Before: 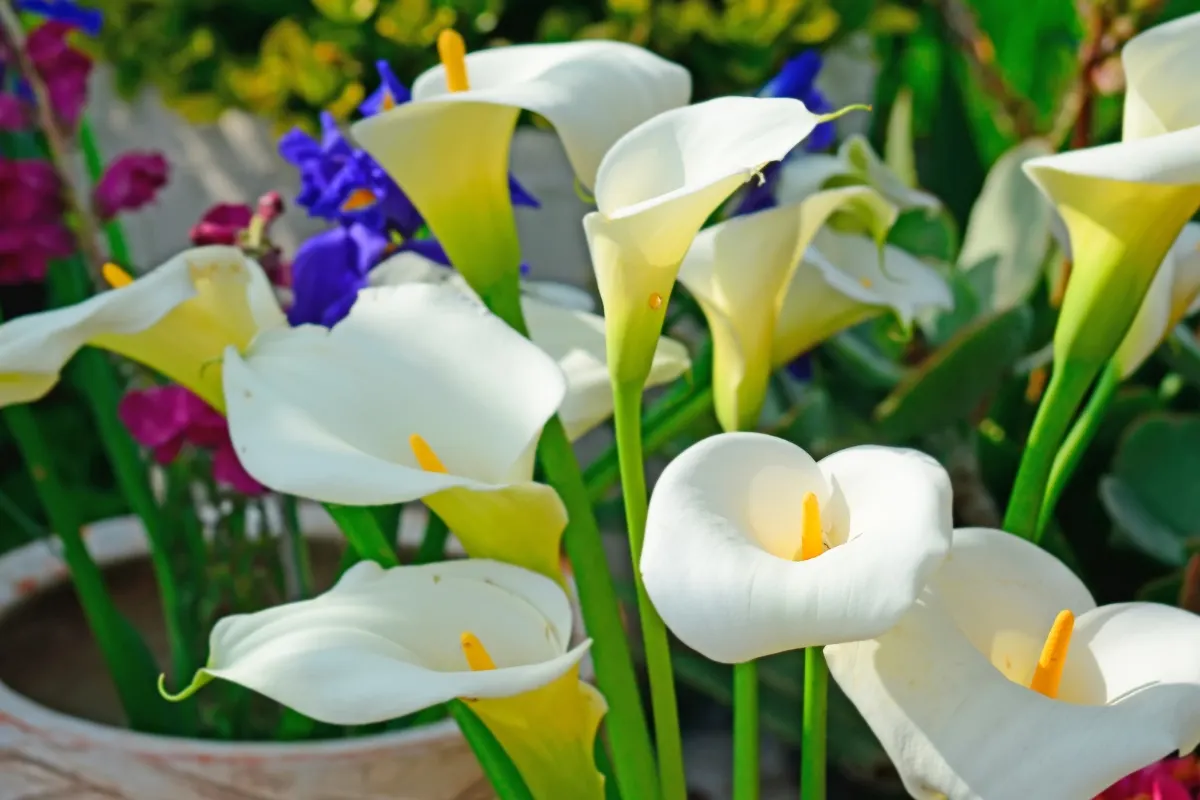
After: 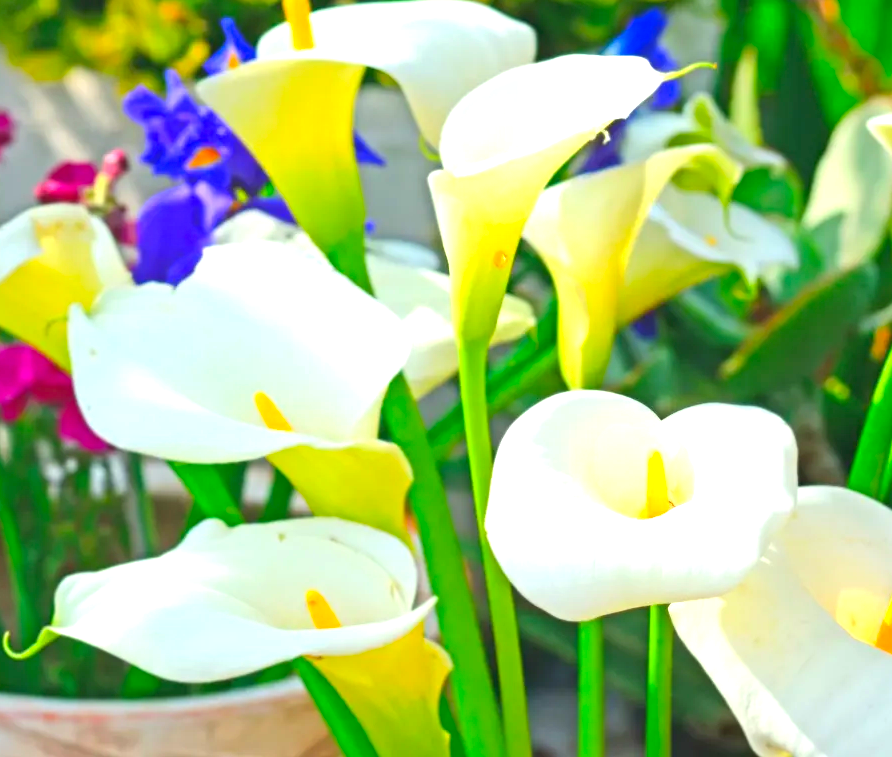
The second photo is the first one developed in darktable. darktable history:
contrast brightness saturation: contrast -0.186, saturation 0.189
exposure: black level correction 0, exposure 1.386 EV, compensate highlight preservation false
crop and rotate: left 12.973%, top 5.352%, right 12.625%
